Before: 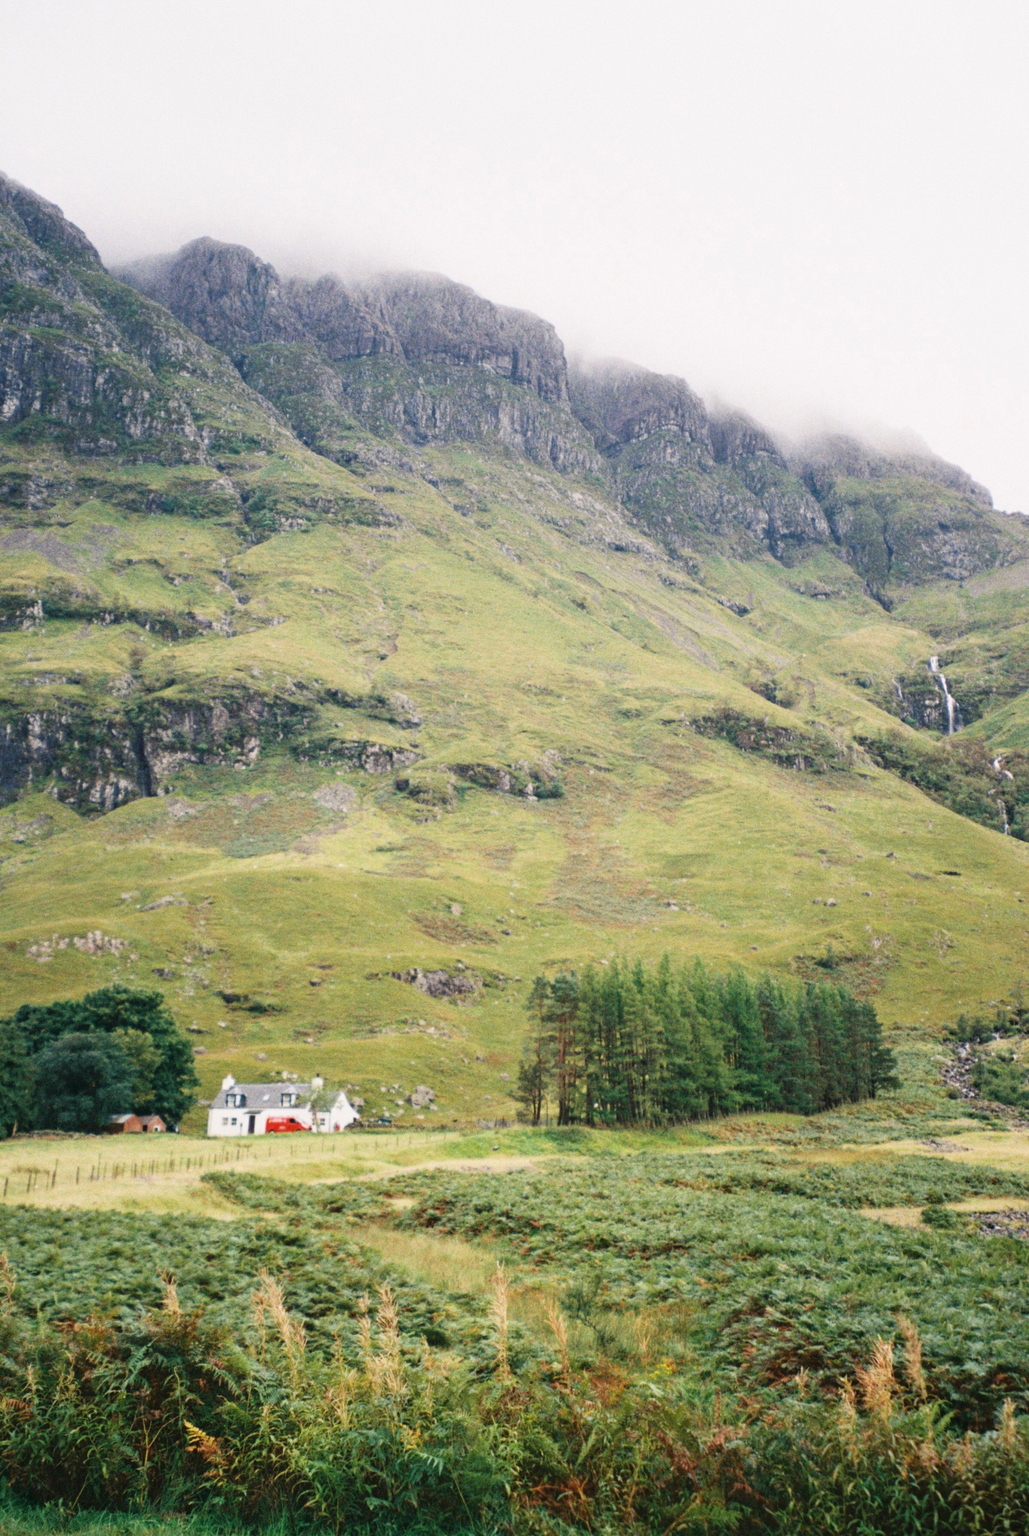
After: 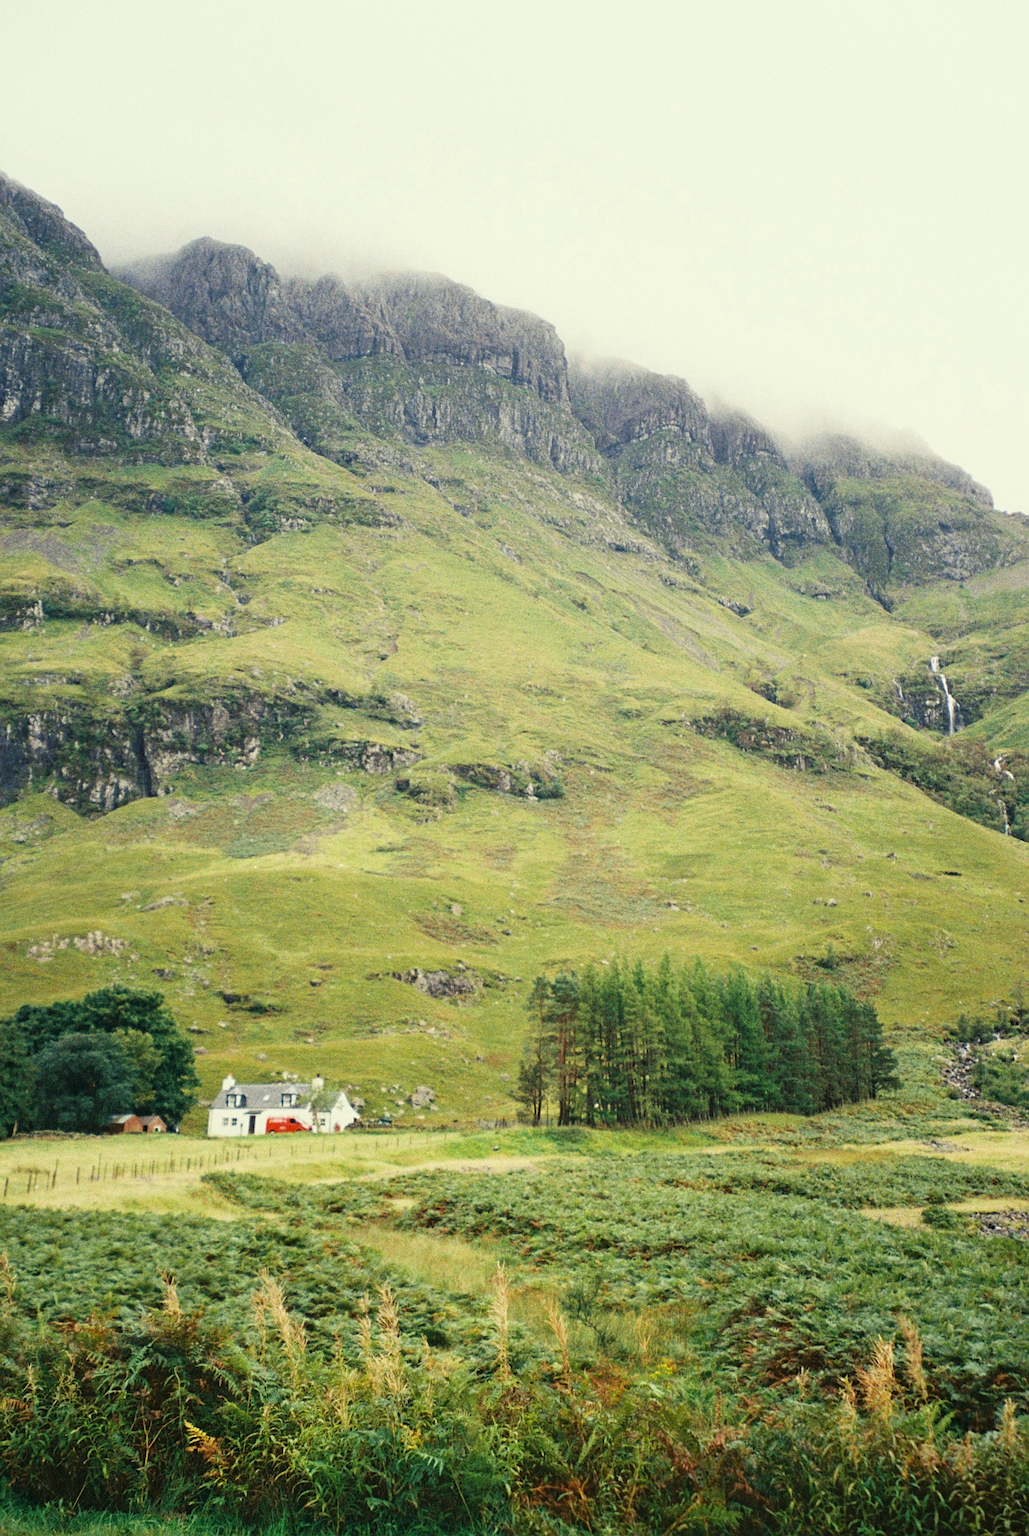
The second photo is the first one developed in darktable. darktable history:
sharpen: on, module defaults
color correction: highlights a* -5.88, highlights b* 11.03
